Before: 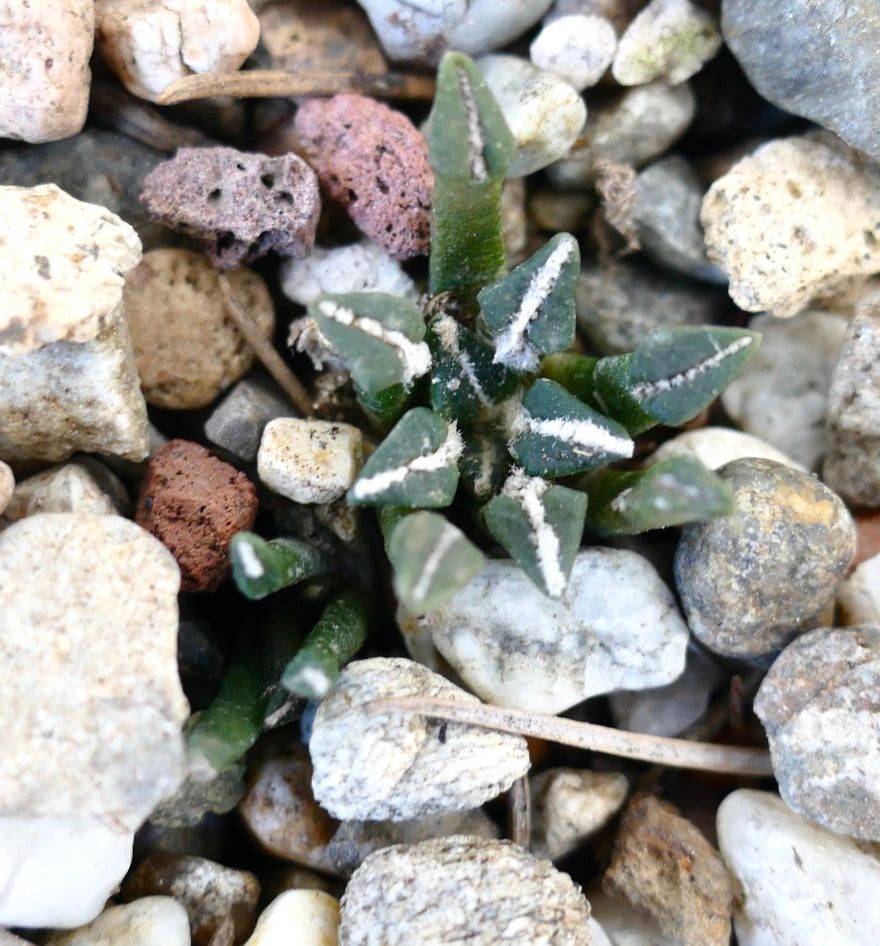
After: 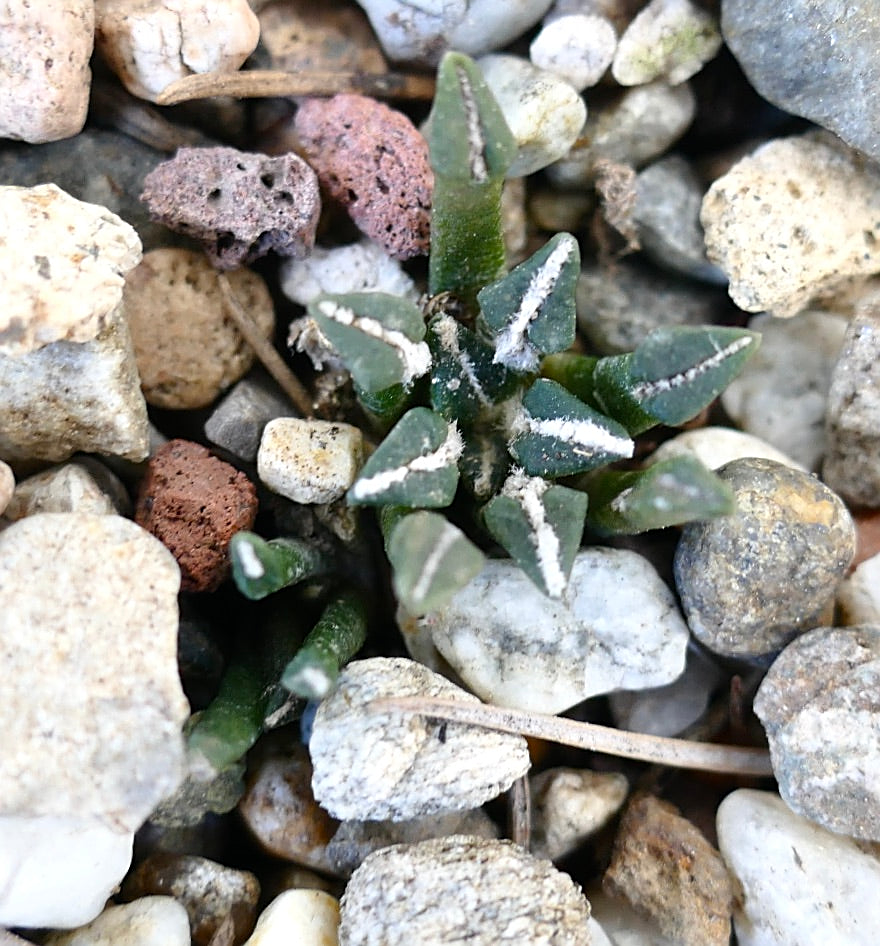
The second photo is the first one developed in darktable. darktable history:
sharpen: radius 1.981
